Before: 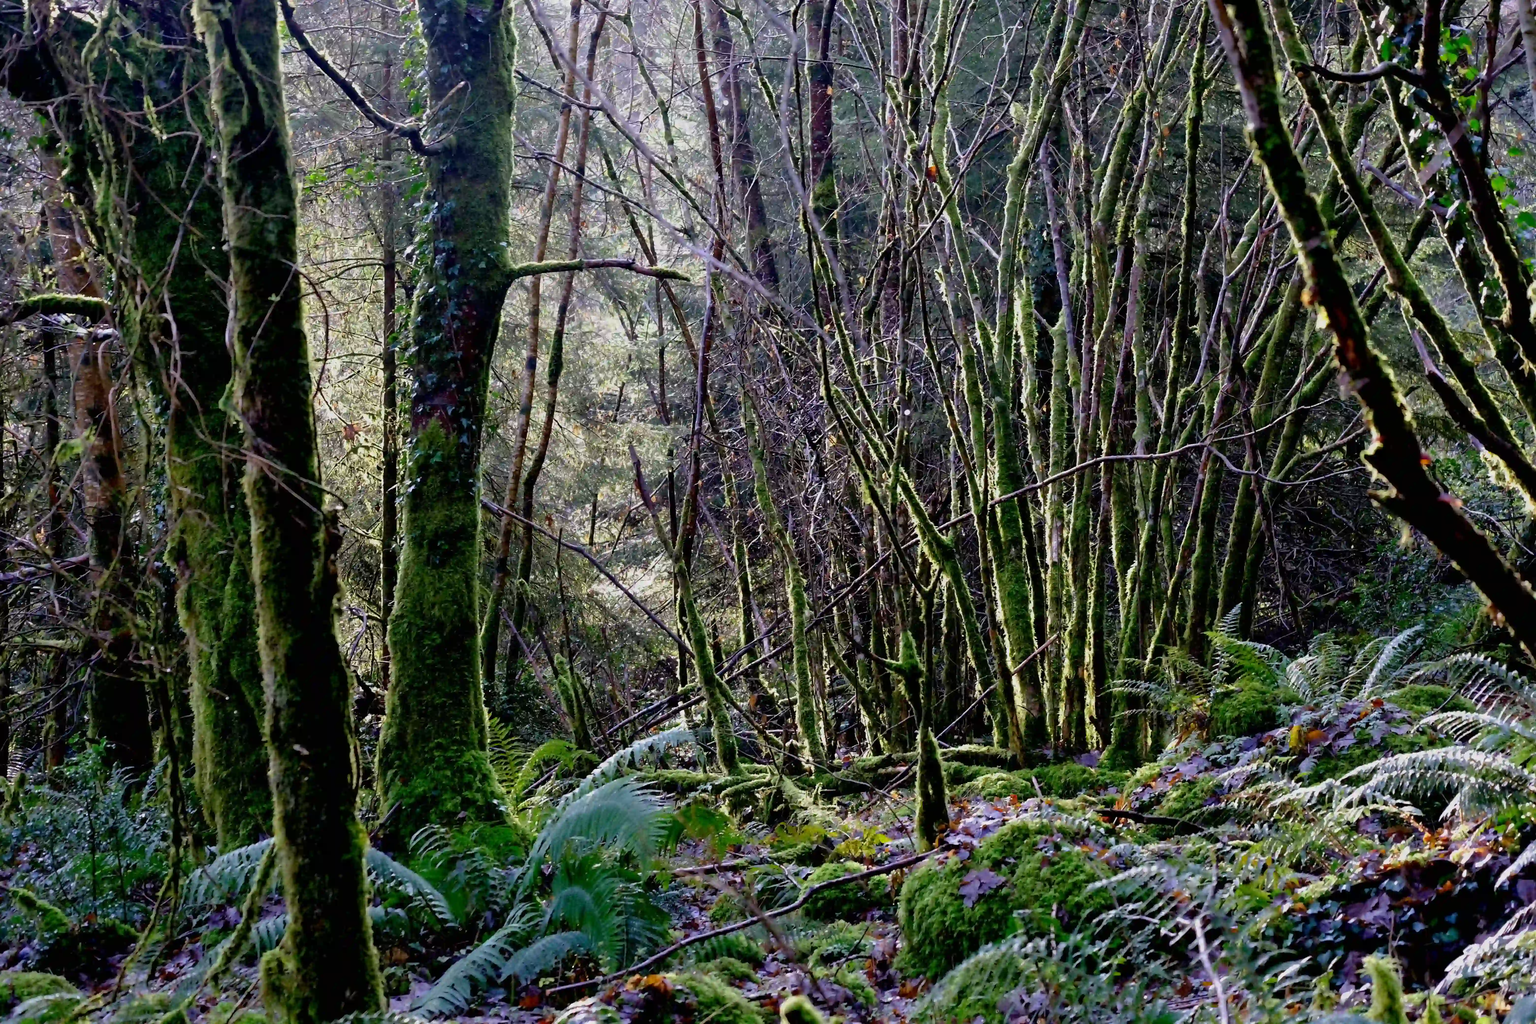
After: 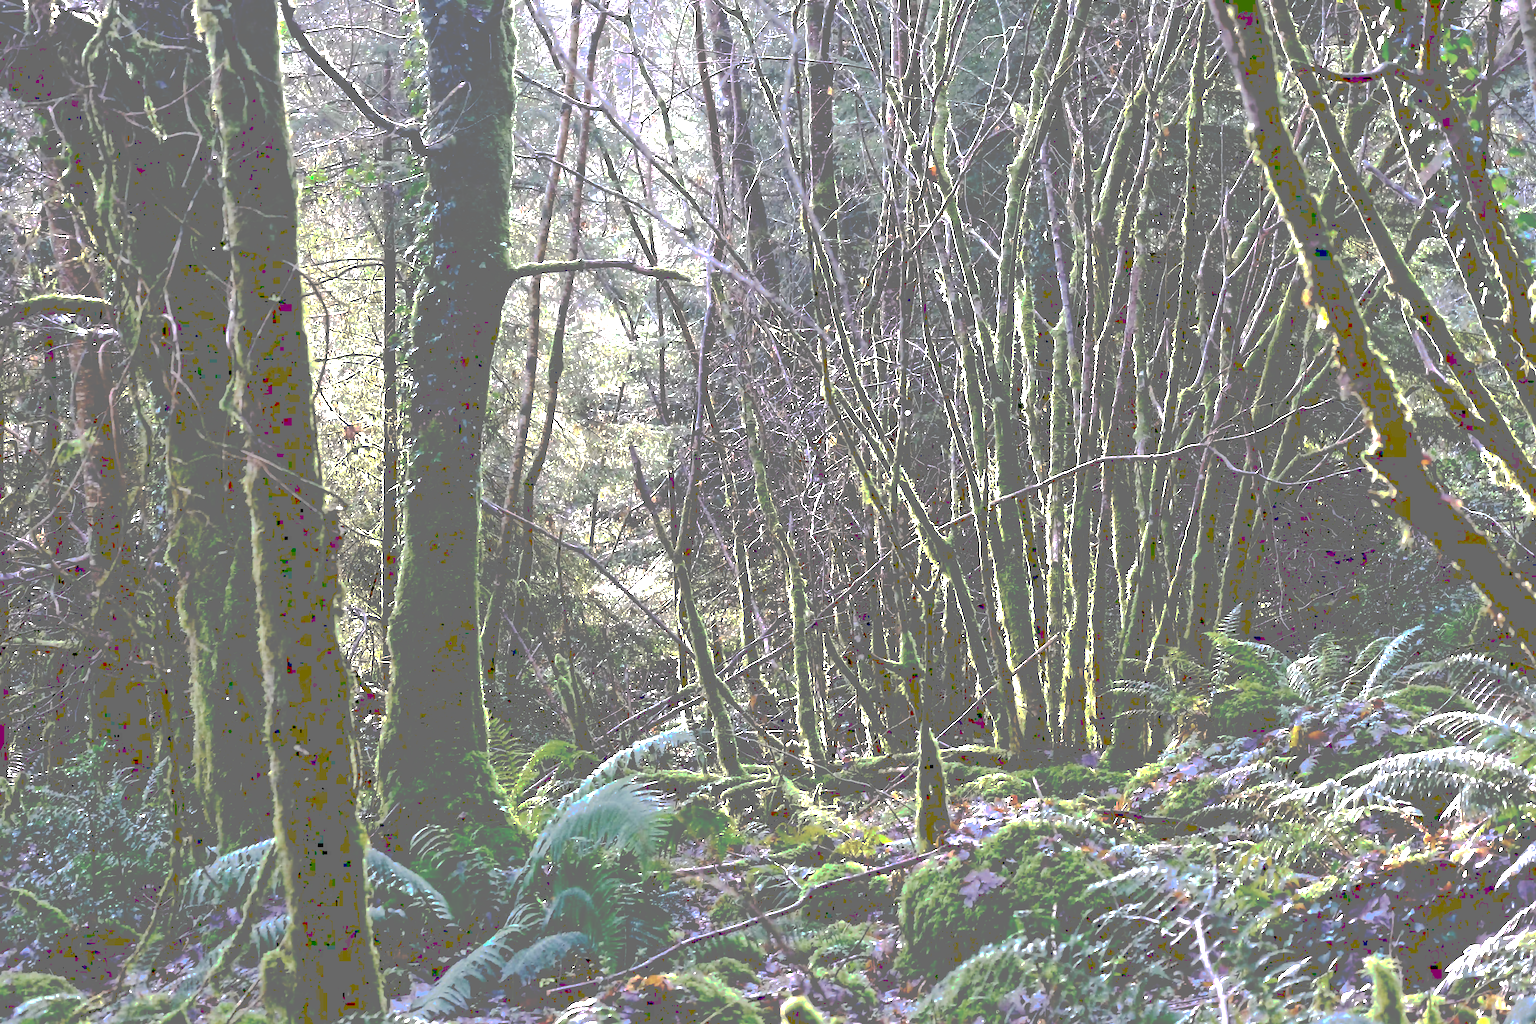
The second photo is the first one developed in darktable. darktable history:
tone curve: curves: ch0 [(0, 0) (0.003, 0.439) (0.011, 0.439) (0.025, 0.439) (0.044, 0.439) (0.069, 0.439) (0.1, 0.439) (0.136, 0.44) (0.177, 0.444) (0.224, 0.45) (0.277, 0.462) (0.335, 0.487) (0.399, 0.528) (0.468, 0.577) (0.543, 0.621) (0.623, 0.669) (0.709, 0.715) (0.801, 0.764) (0.898, 0.804) (1, 1)], preserve colors none
tone equalizer: -8 EV -0.75 EV, -7 EV -0.7 EV, -6 EV -0.6 EV, -5 EV -0.4 EV, -3 EV 0.4 EV, -2 EV 0.6 EV, -1 EV 0.7 EV, +0 EV 0.75 EV, edges refinement/feathering 500, mask exposure compensation -1.57 EV, preserve details no
exposure: exposure 0.648 EV, compensate highlight preservation false
